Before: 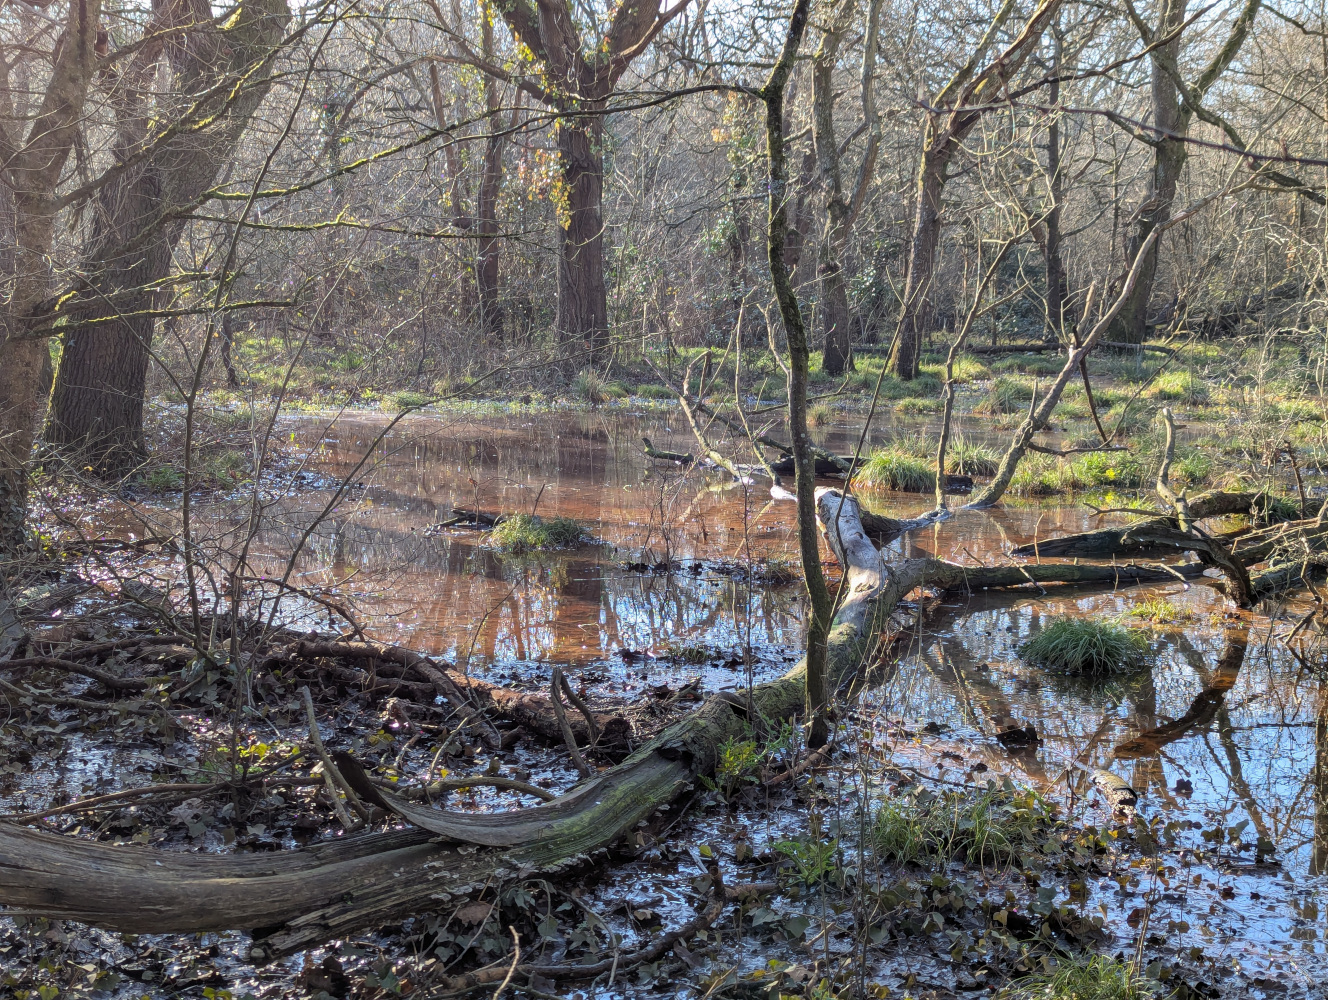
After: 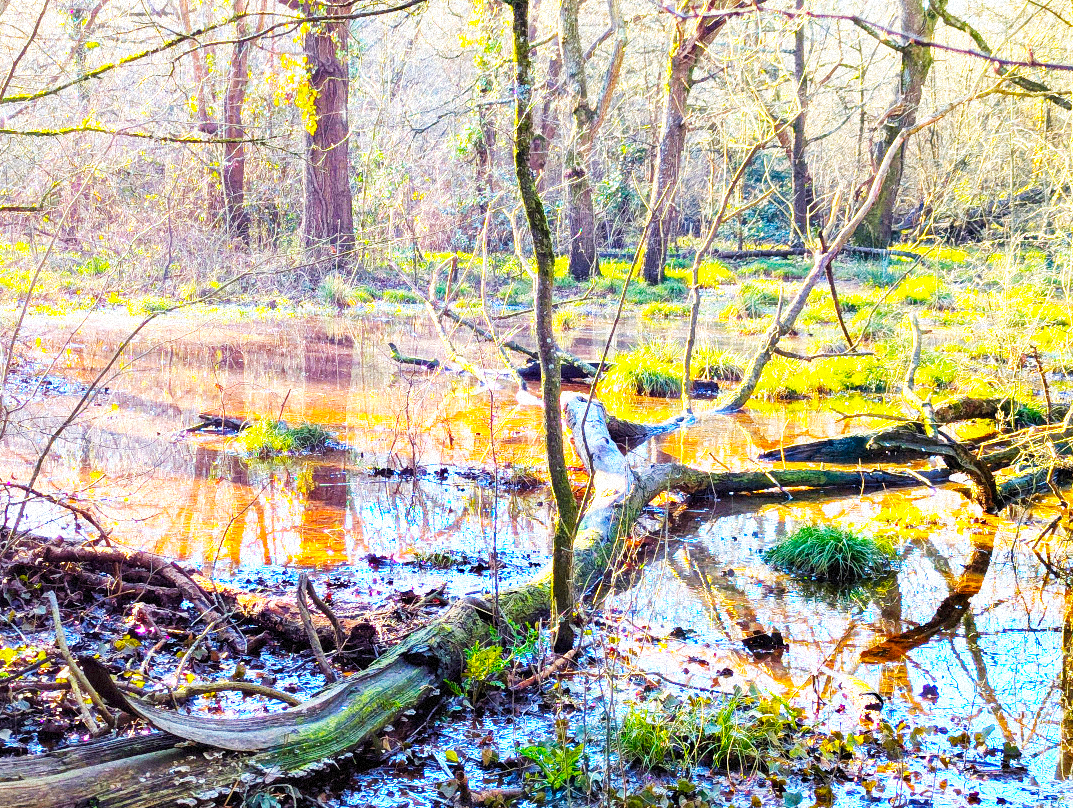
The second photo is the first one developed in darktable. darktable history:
crop: left 19.159%, top 9.58%, bottom 9.58%
grain: strength 35%, mid-tones bias 0%
color balance rgb: linear chroma grading › global chroma 42%, perceptual saturation grading › global saturation 42%, perceptual brilliance grading › global brilliance 25%, global vibrance 33%
base curve: curves: ch0 [(0, 0) (0.007, 0.004) (0.027, 0.03) (0.046, 0.07) (0.207, 0.54) (0.442, 0.872) (0.673, 0.972) (1, 1)], preserve colors none
levels: mode automatic
